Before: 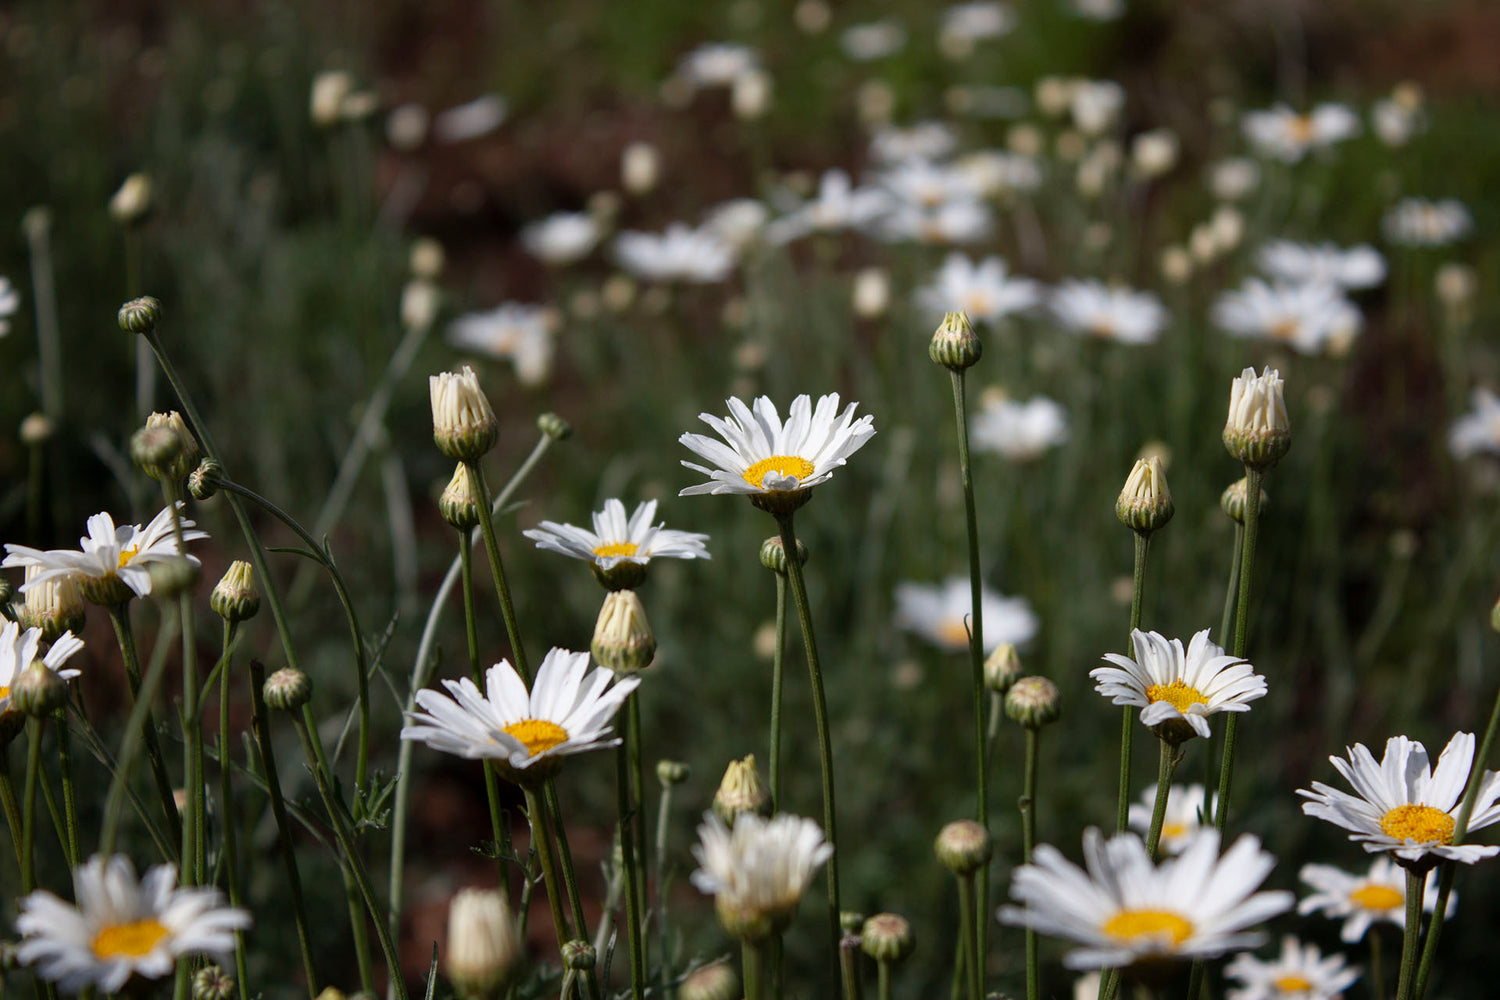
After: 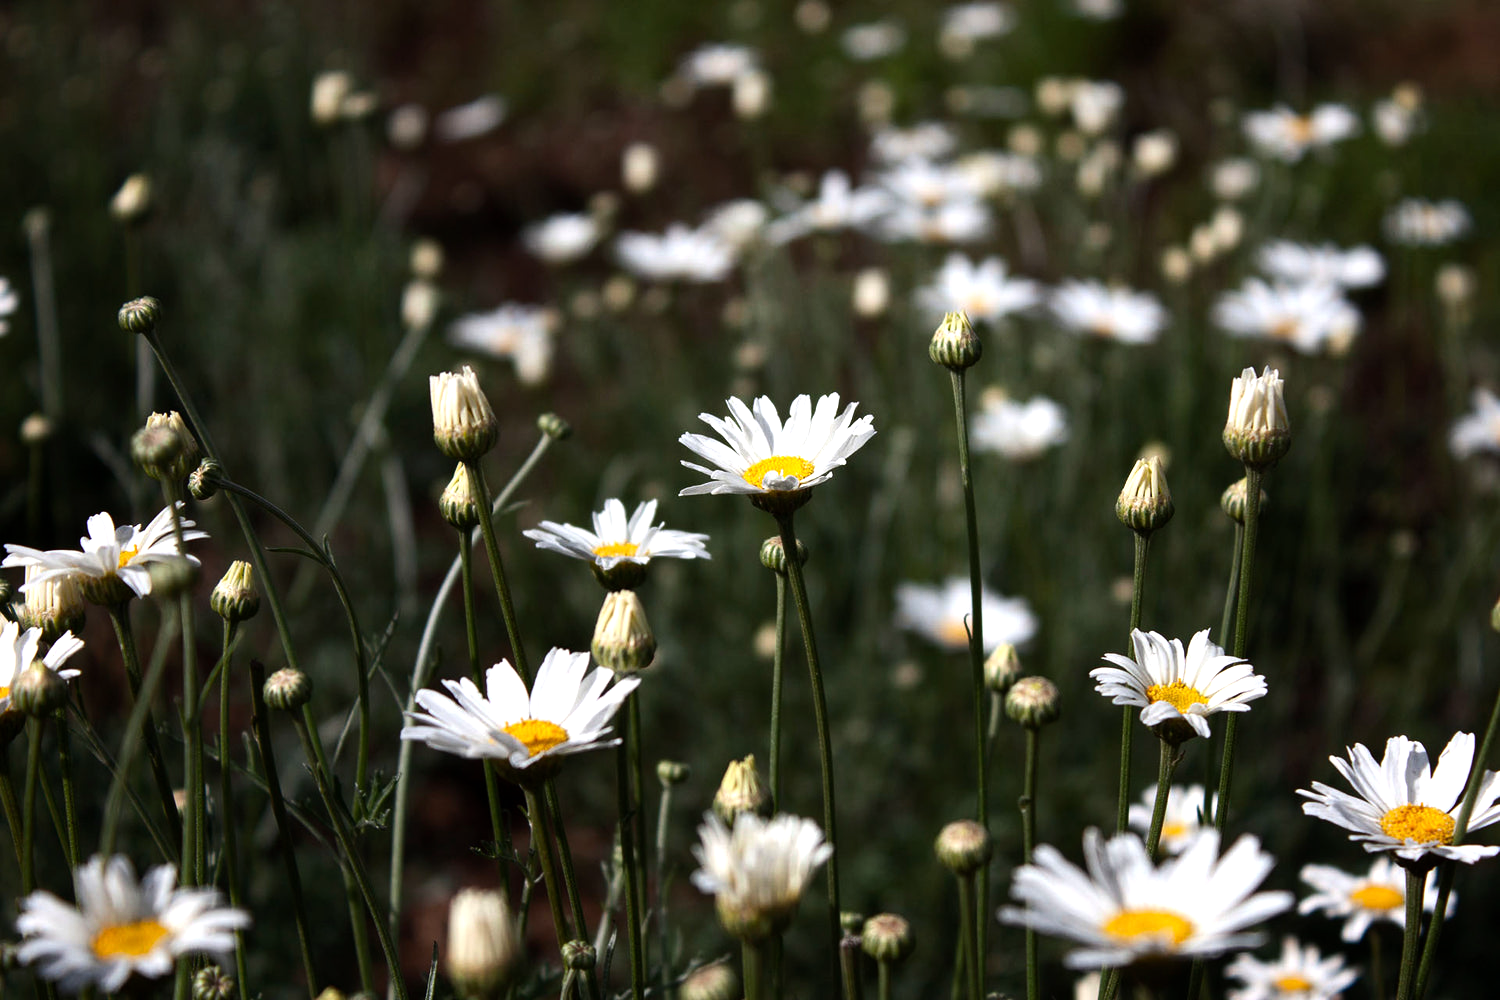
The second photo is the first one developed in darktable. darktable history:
tone equalizer: -8 EV -0.776 EV, -7 EV -0.701 EV, -6 EV -0.64 EV, -5 EV -0.406 EV, -3 EV 0.383 EV, -2 EV 0.6 EV, -1 EV 0.698 EV, +0 EV 0.771 EV, edges refinement/feathering 500, mask exposure compensation -1.57 EV, preserve details no
